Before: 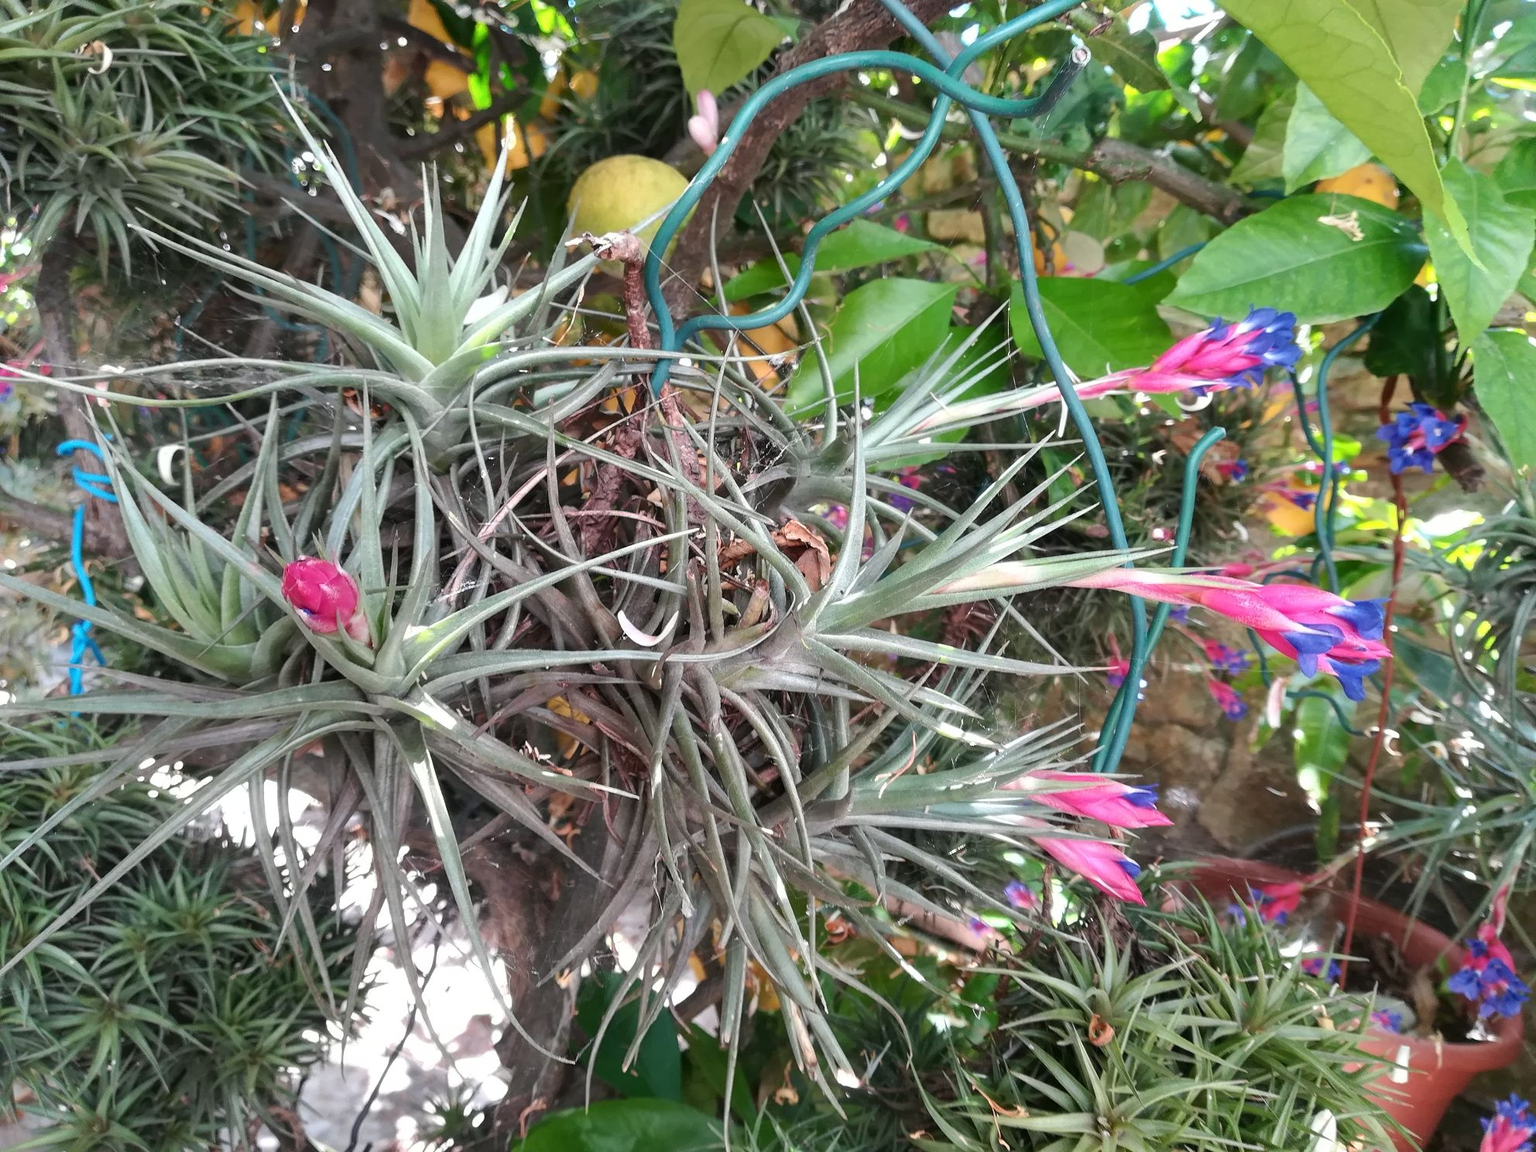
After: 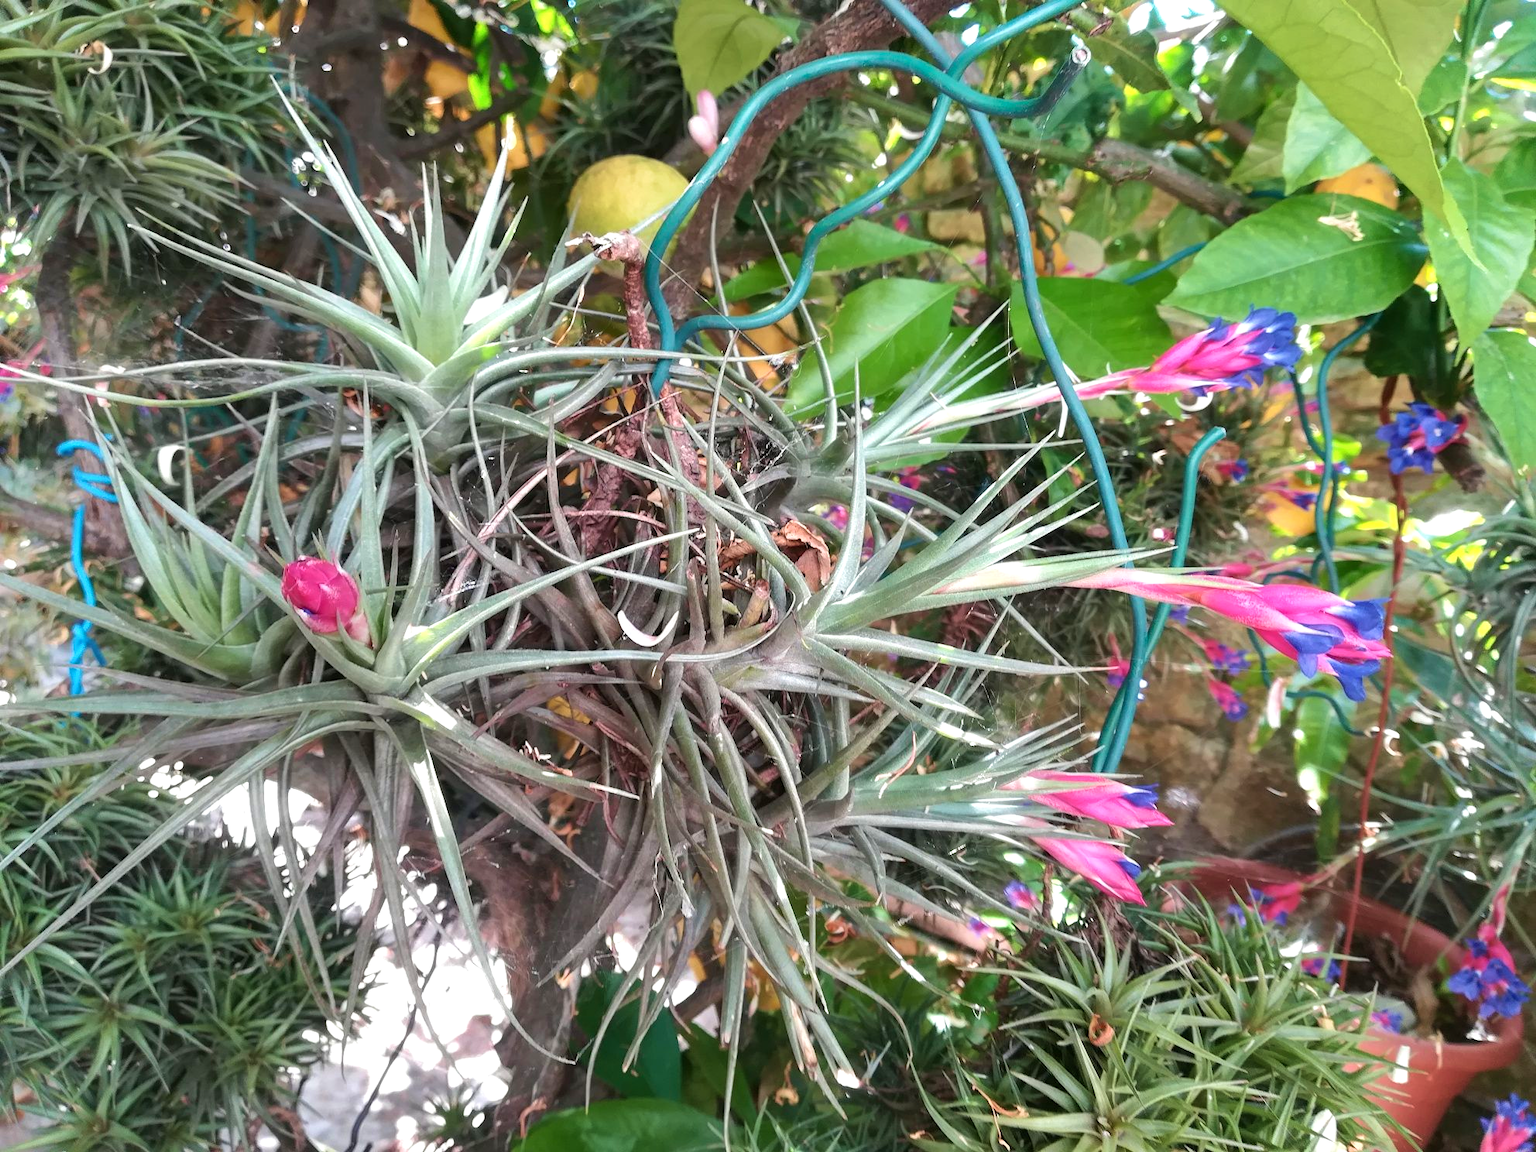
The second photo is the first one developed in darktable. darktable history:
exposure: exposure 0.201 EV, compensate highlight preservation false
velvia: on, module defaults
